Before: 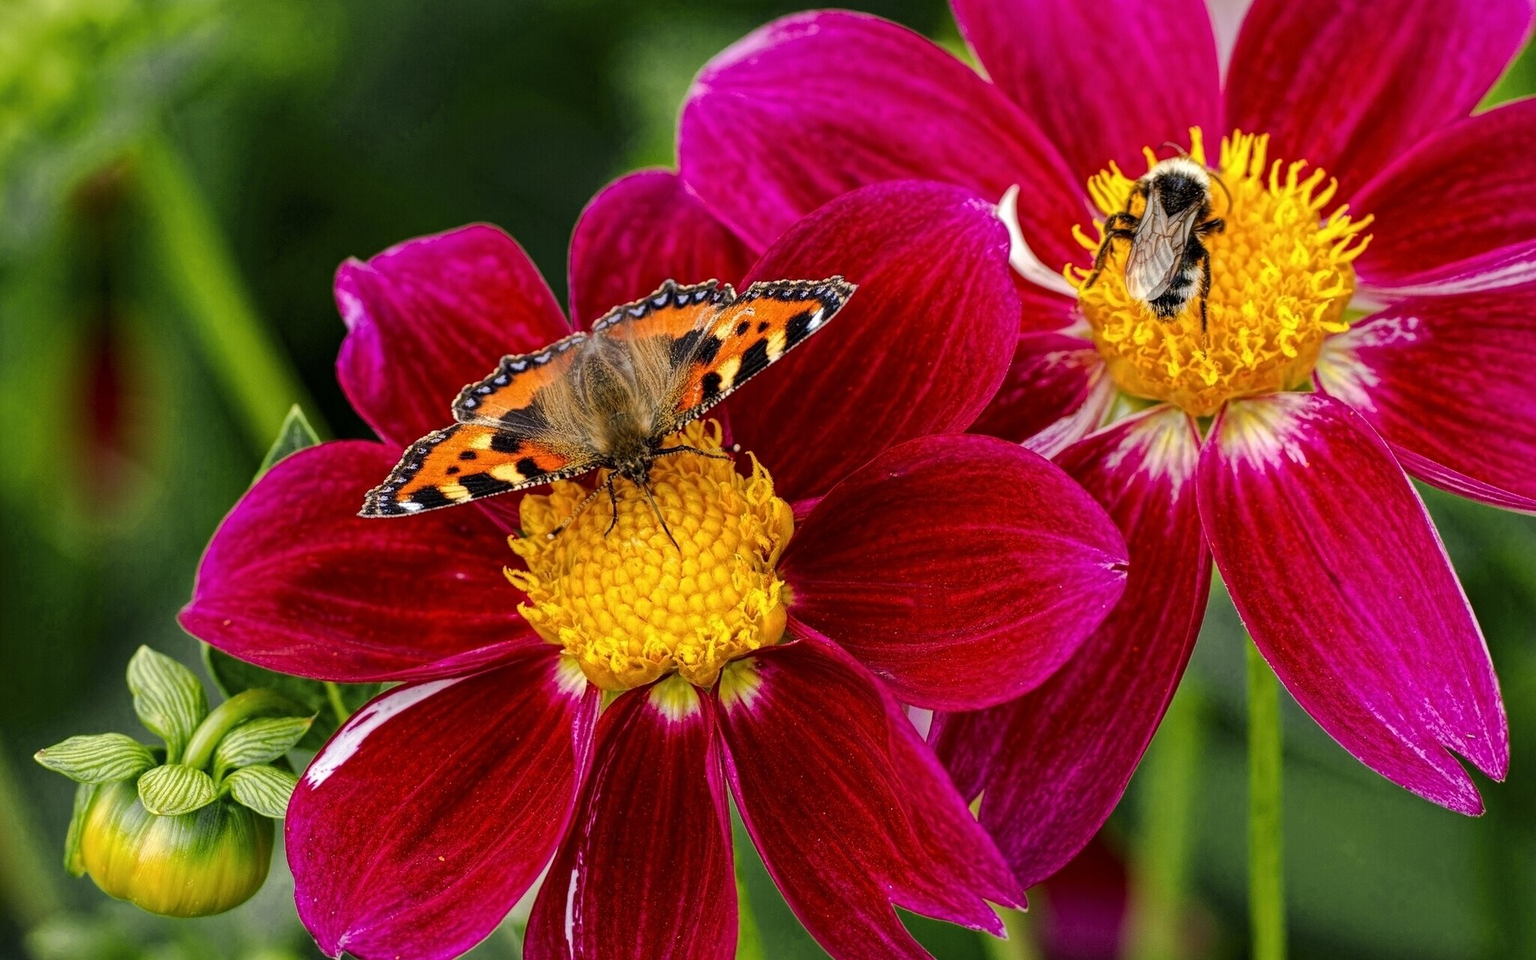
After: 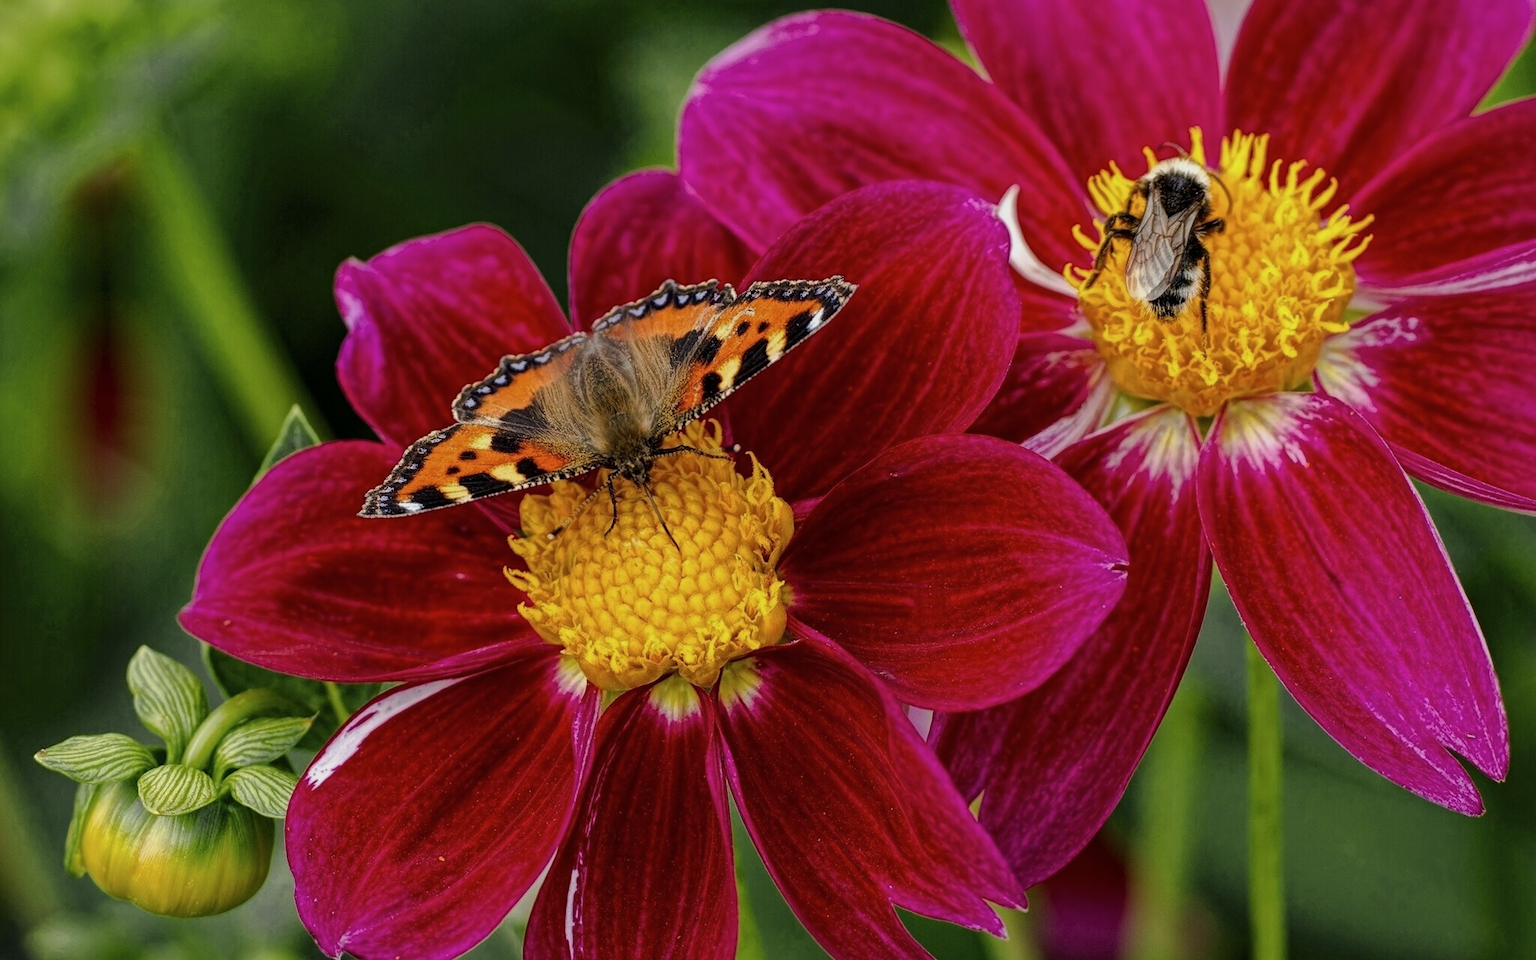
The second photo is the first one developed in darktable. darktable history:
contrast brightness saturation: saturation -0.059
tone equalizer: -8 EV 0.211 EV, -7 EV 0.439 EV, -6 EV 0.424 EV, -5 EV 0.267 EV, -3 EV -0.282 EV, -2 EV -0.402 EV, -1 EV -0.416 EV, +0 EV -0.279 EV, smoothing diameter 24.83%, edges refinement/feathering 8.84, preserve details guided filter
